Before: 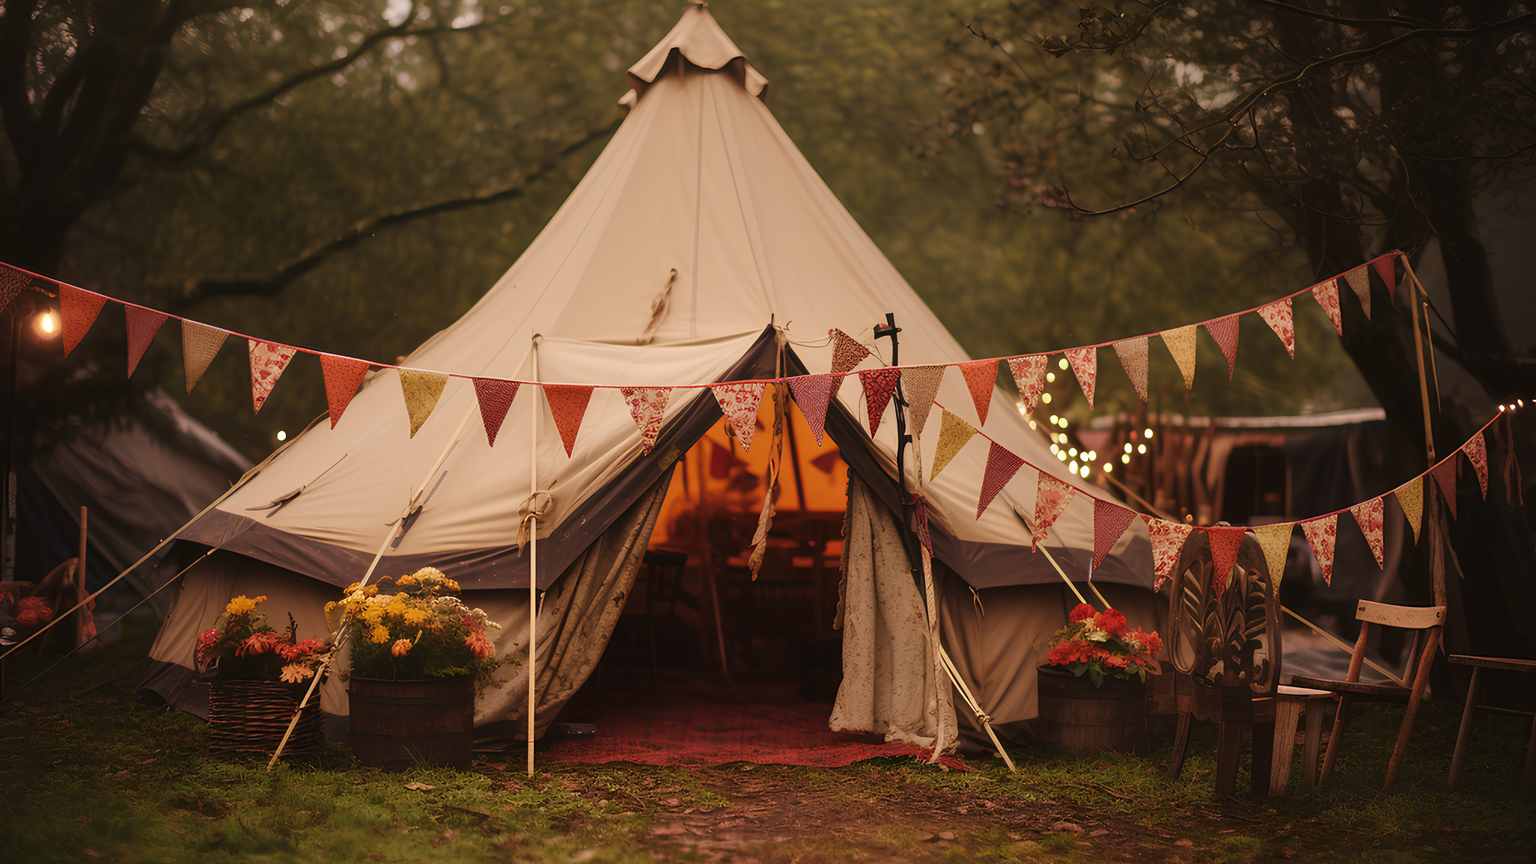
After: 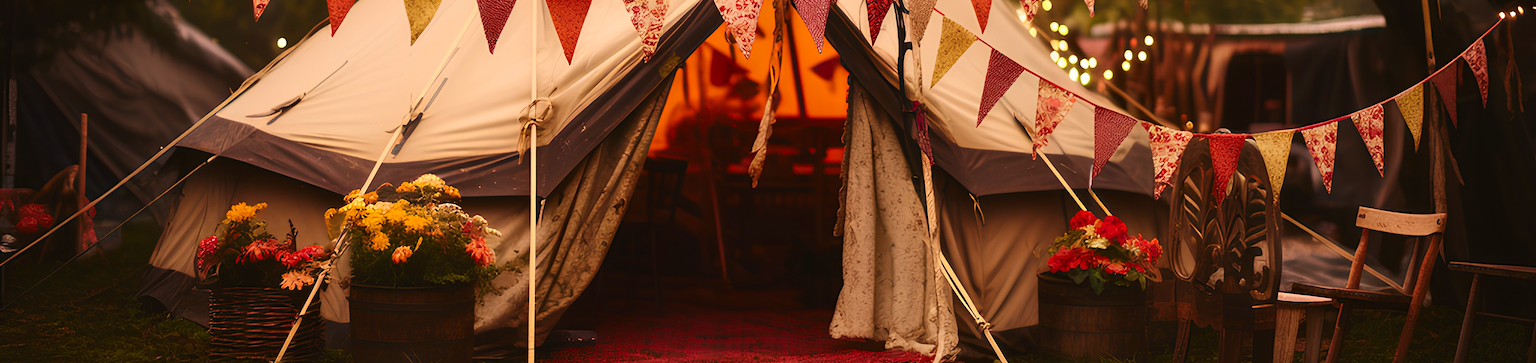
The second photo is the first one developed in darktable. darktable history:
contrast brightness saturation: contrast 0.23, brightness 0.1, saturation 0.29
crop: top 45.551%, bottom 12.262%
